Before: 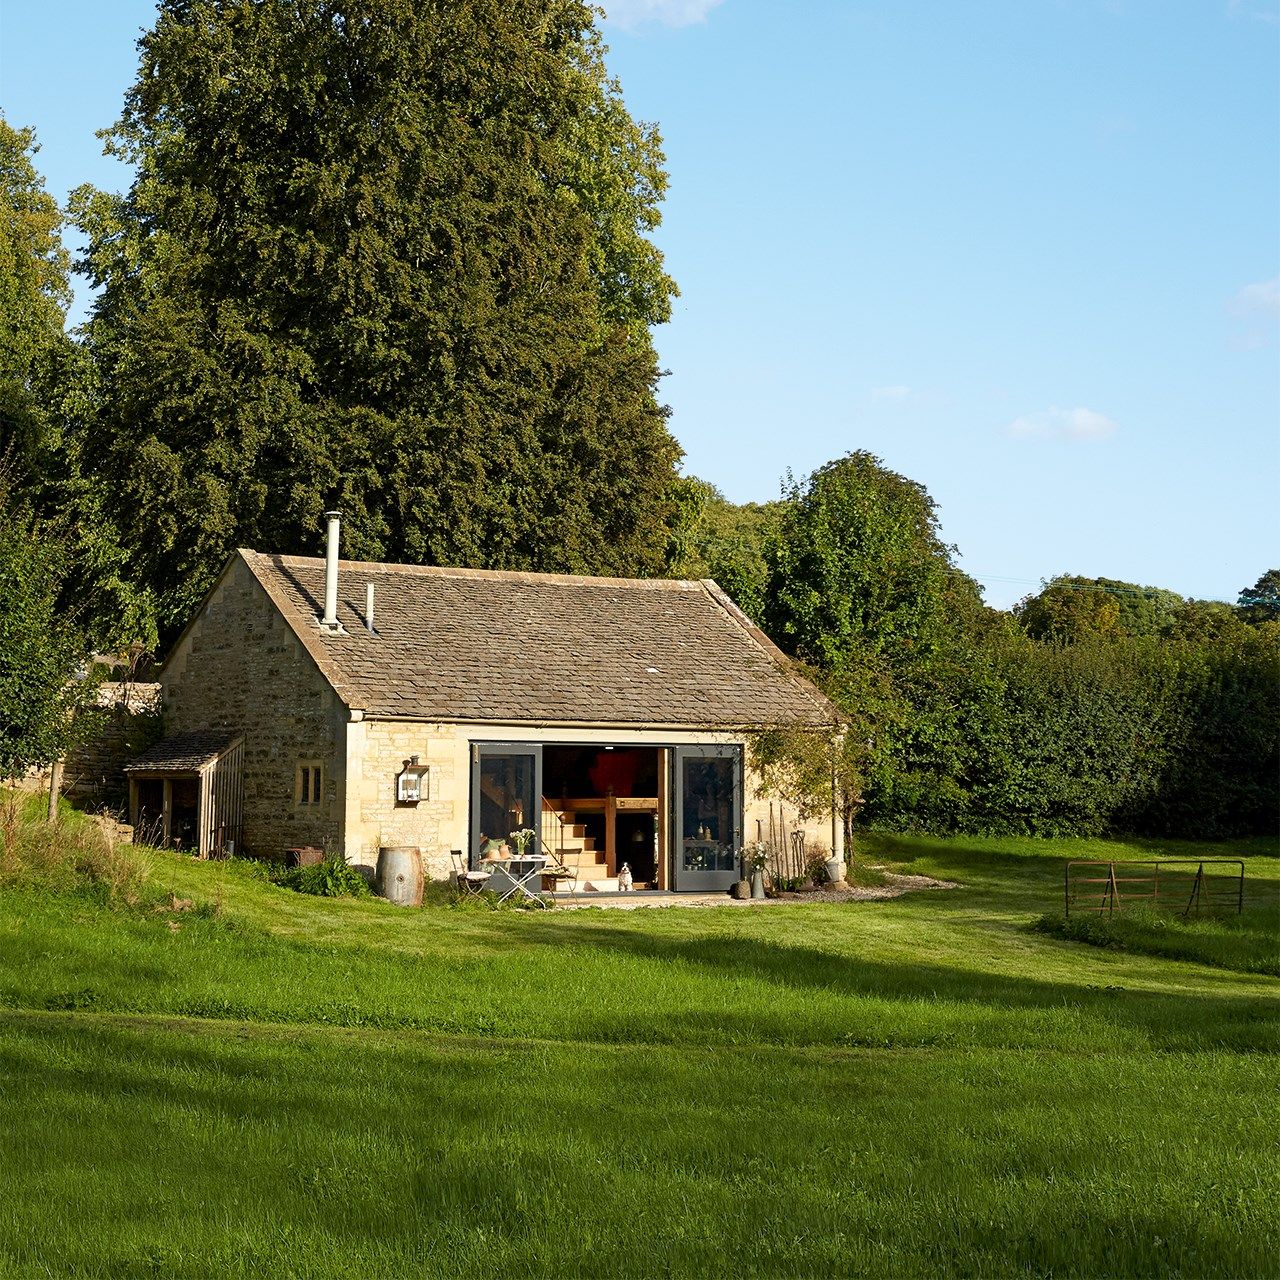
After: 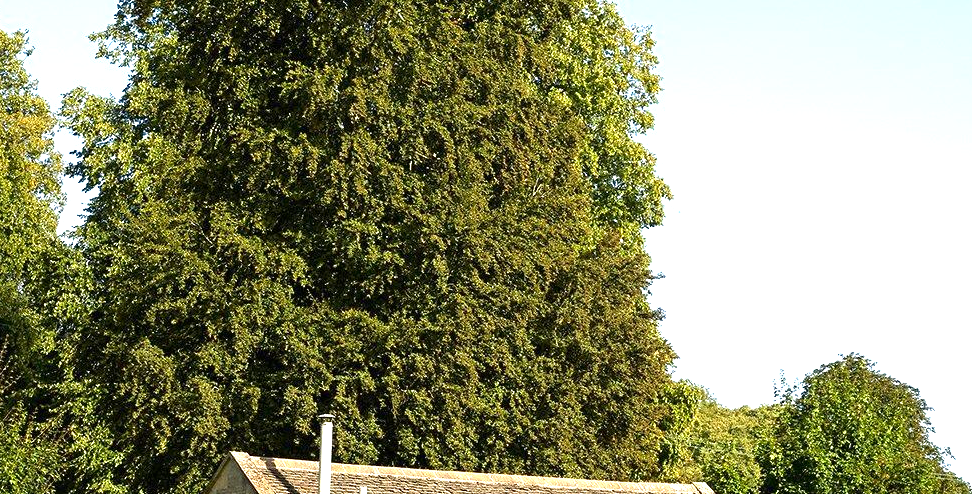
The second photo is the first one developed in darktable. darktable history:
exposure: black level correction 0, exposure 1.001 EV, compensate highlight preservation false
crop: left 0.56%, top 7.632%, right 23.499%, bottom 53.701%
tone equalizer: -7 EV 0.219 EV, -6 EV 0.109 EV, -5 EV 0.115 EV, -4 EV 0.021 EV, -2 EV -0.02 EV, -1 EV -0.062 EV, +0 EV -0.044 EV
contrast brightness saturation: contrast 0.028, brightness -0.039
levels: black 8.5%, levels [0, 0.476, 0.951]
